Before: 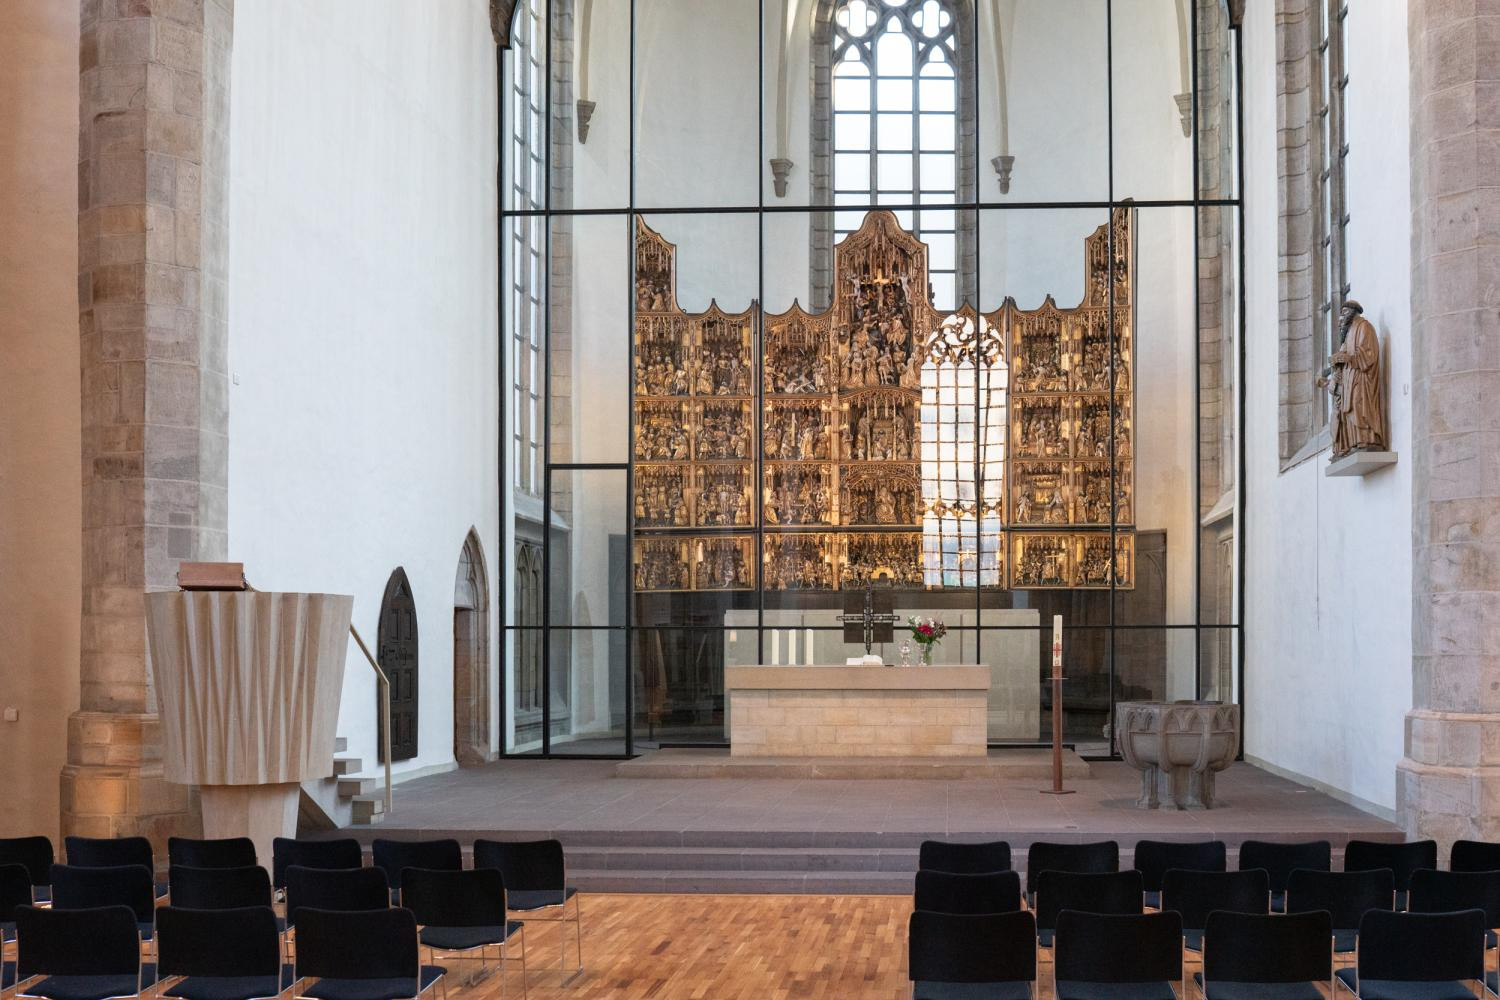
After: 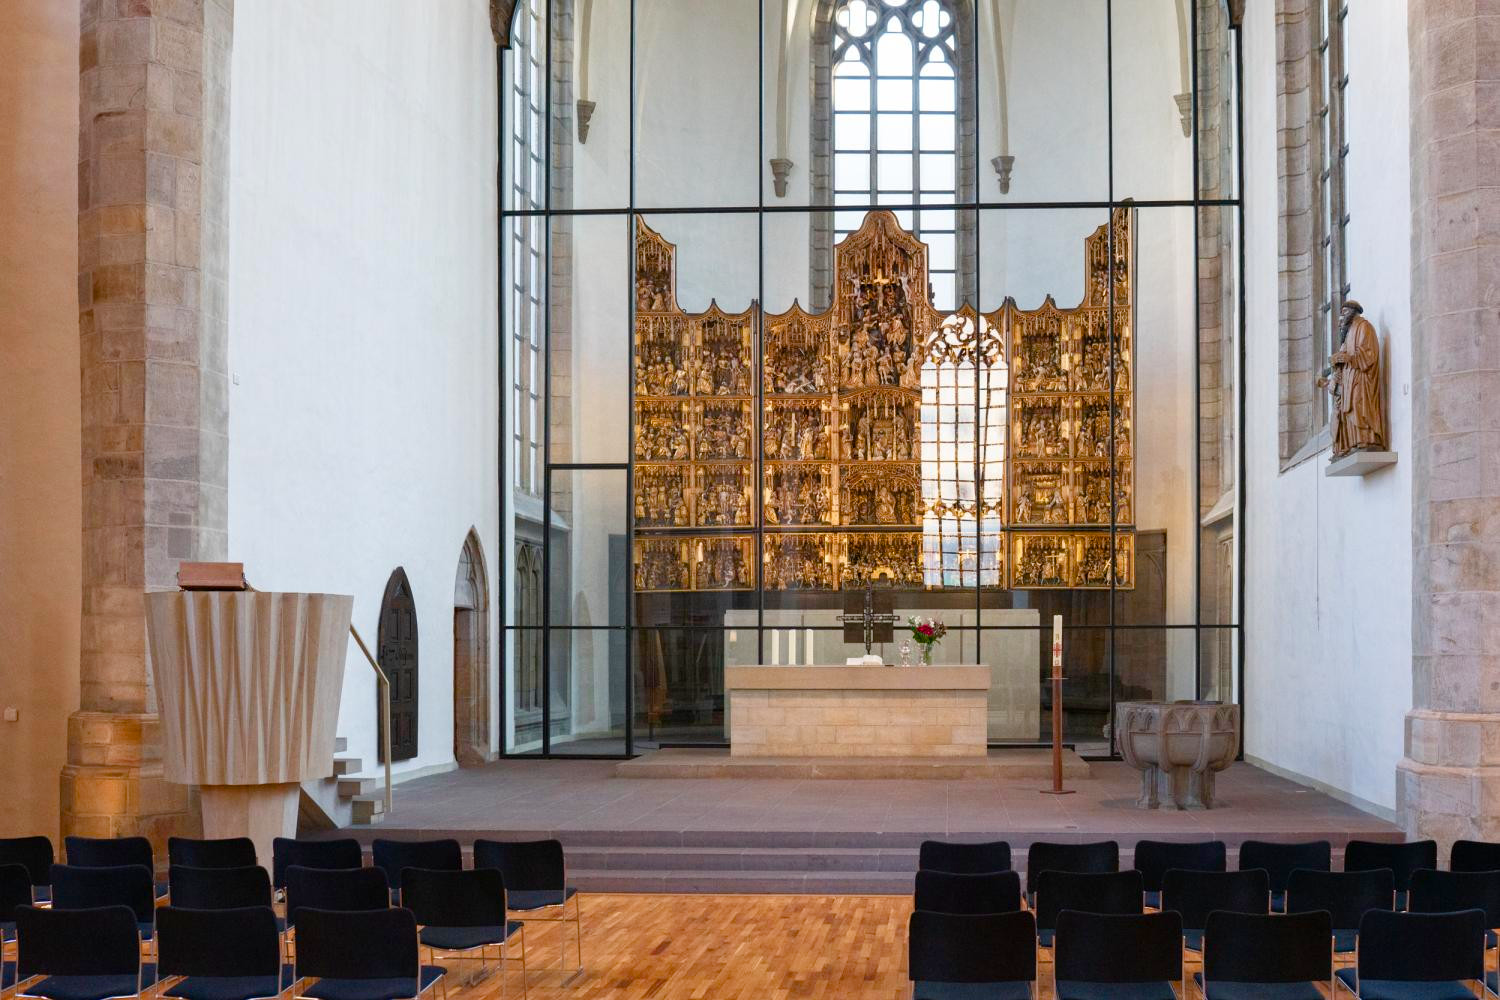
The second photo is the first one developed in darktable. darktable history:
color balance rgb: perceptual saturation grading › global saturation 20%, perceptual saturation grading › highlights -25.884%, perceptual saturation grading › shadows 49.234%, global vibrance 20%
